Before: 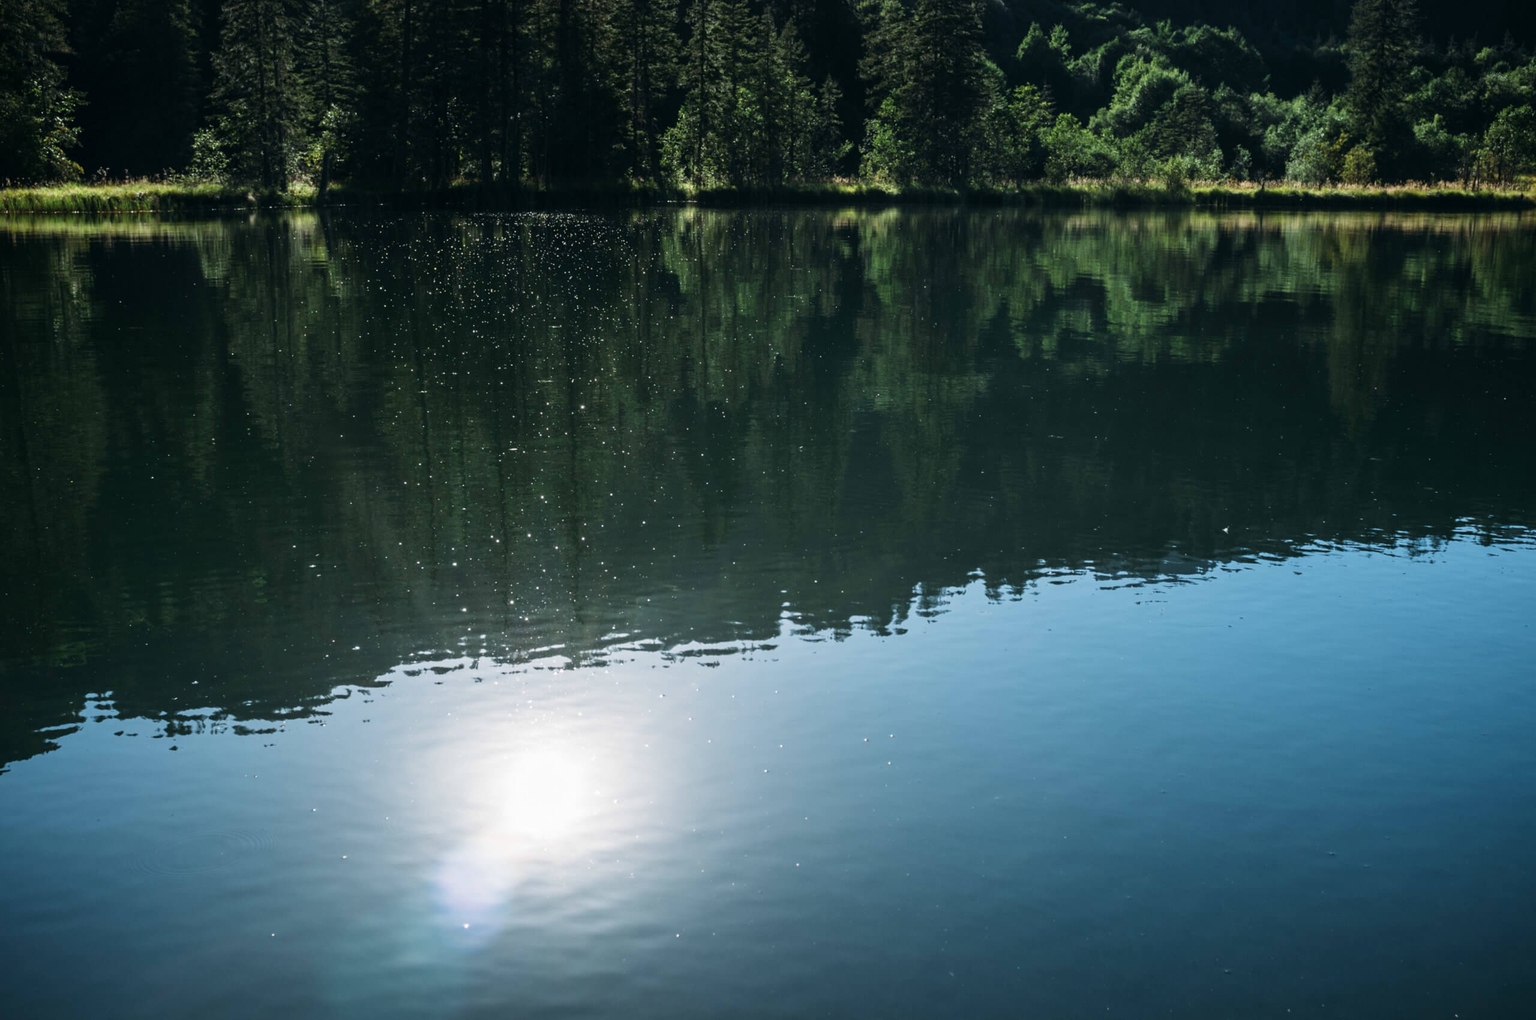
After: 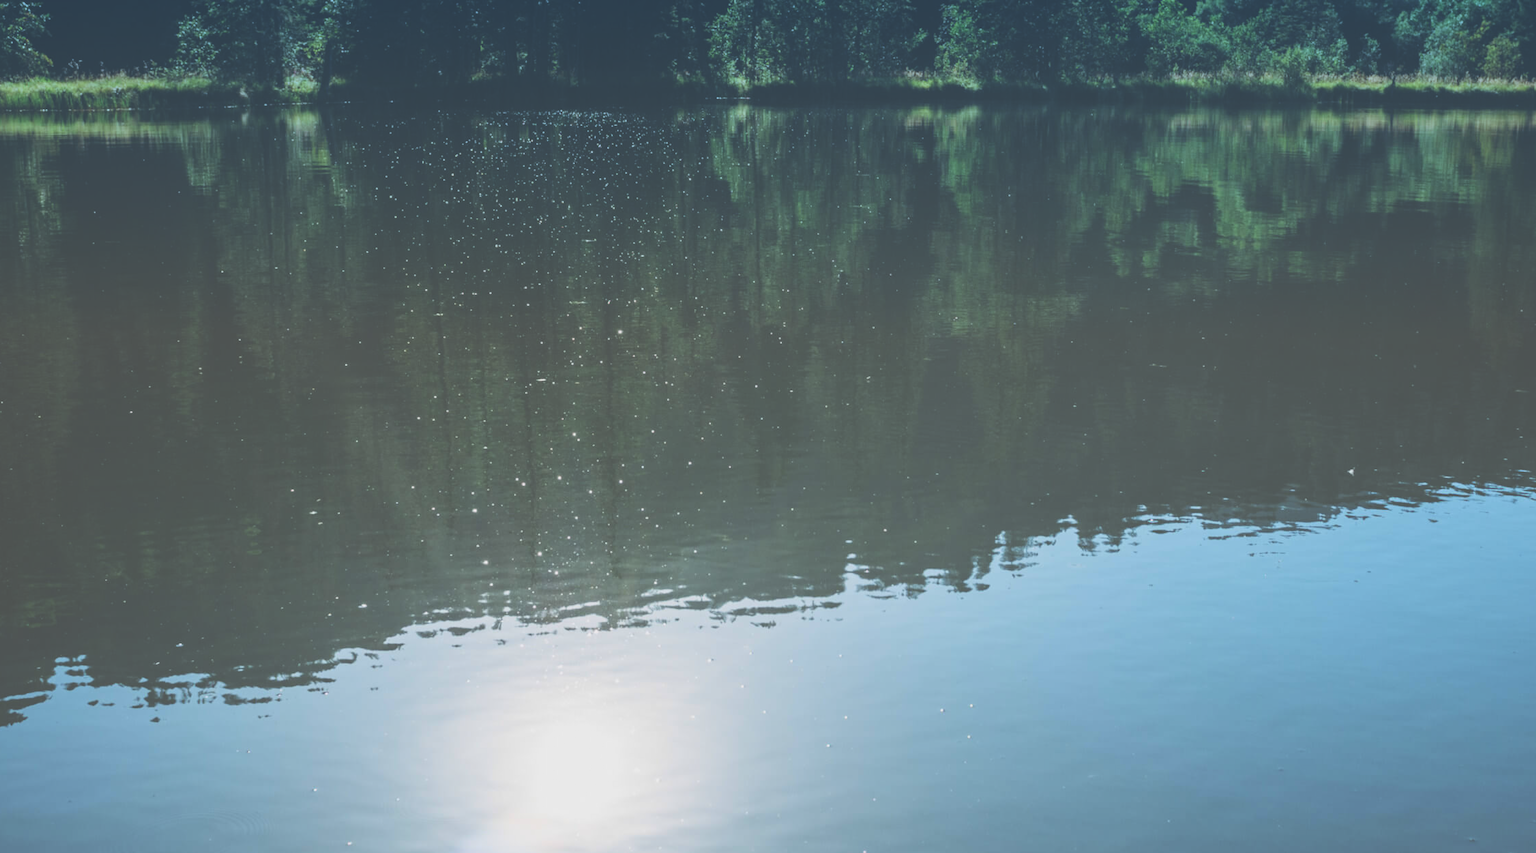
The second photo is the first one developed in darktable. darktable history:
contrast brightness saturation: contrast 0.1, brightness 0.3, saturation 0.14
crop and rotate: left 2.425%, top 11.305%, right 9.6%, bottom 15.08%
exposure: black level correction -0.036, exposure -0.497 EV, compensate highlight preservation false
graduated density: density 2.02 EV, hardness 44%, rotation 0.374°, offset 8.21, hue 208.8°, saturation 97%
